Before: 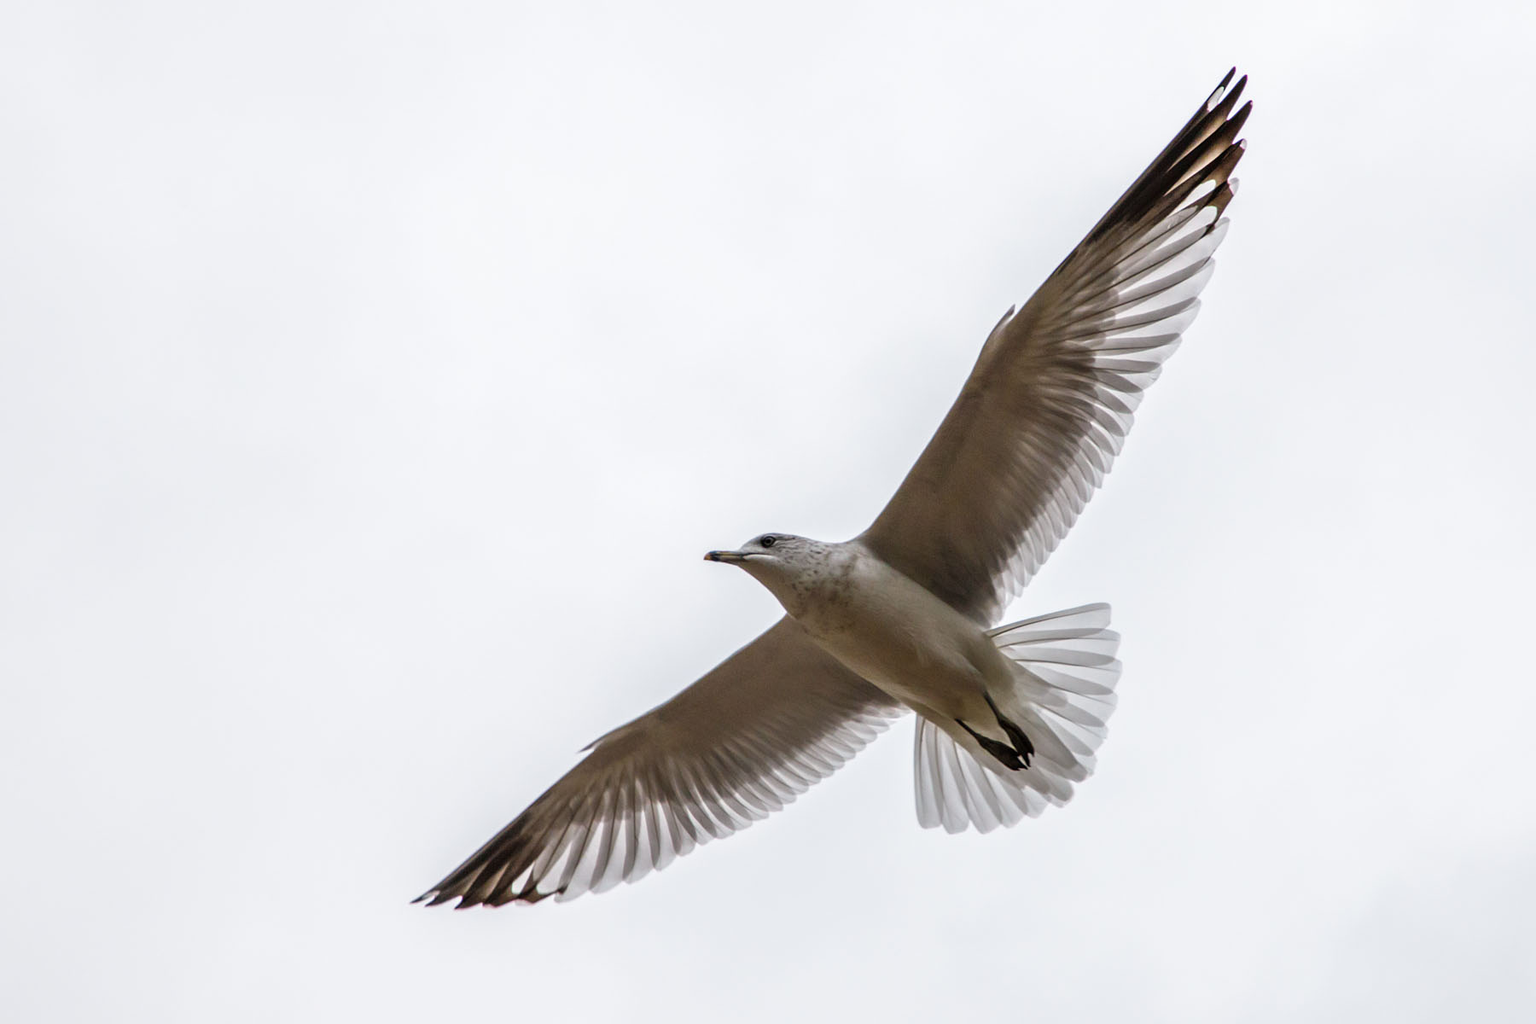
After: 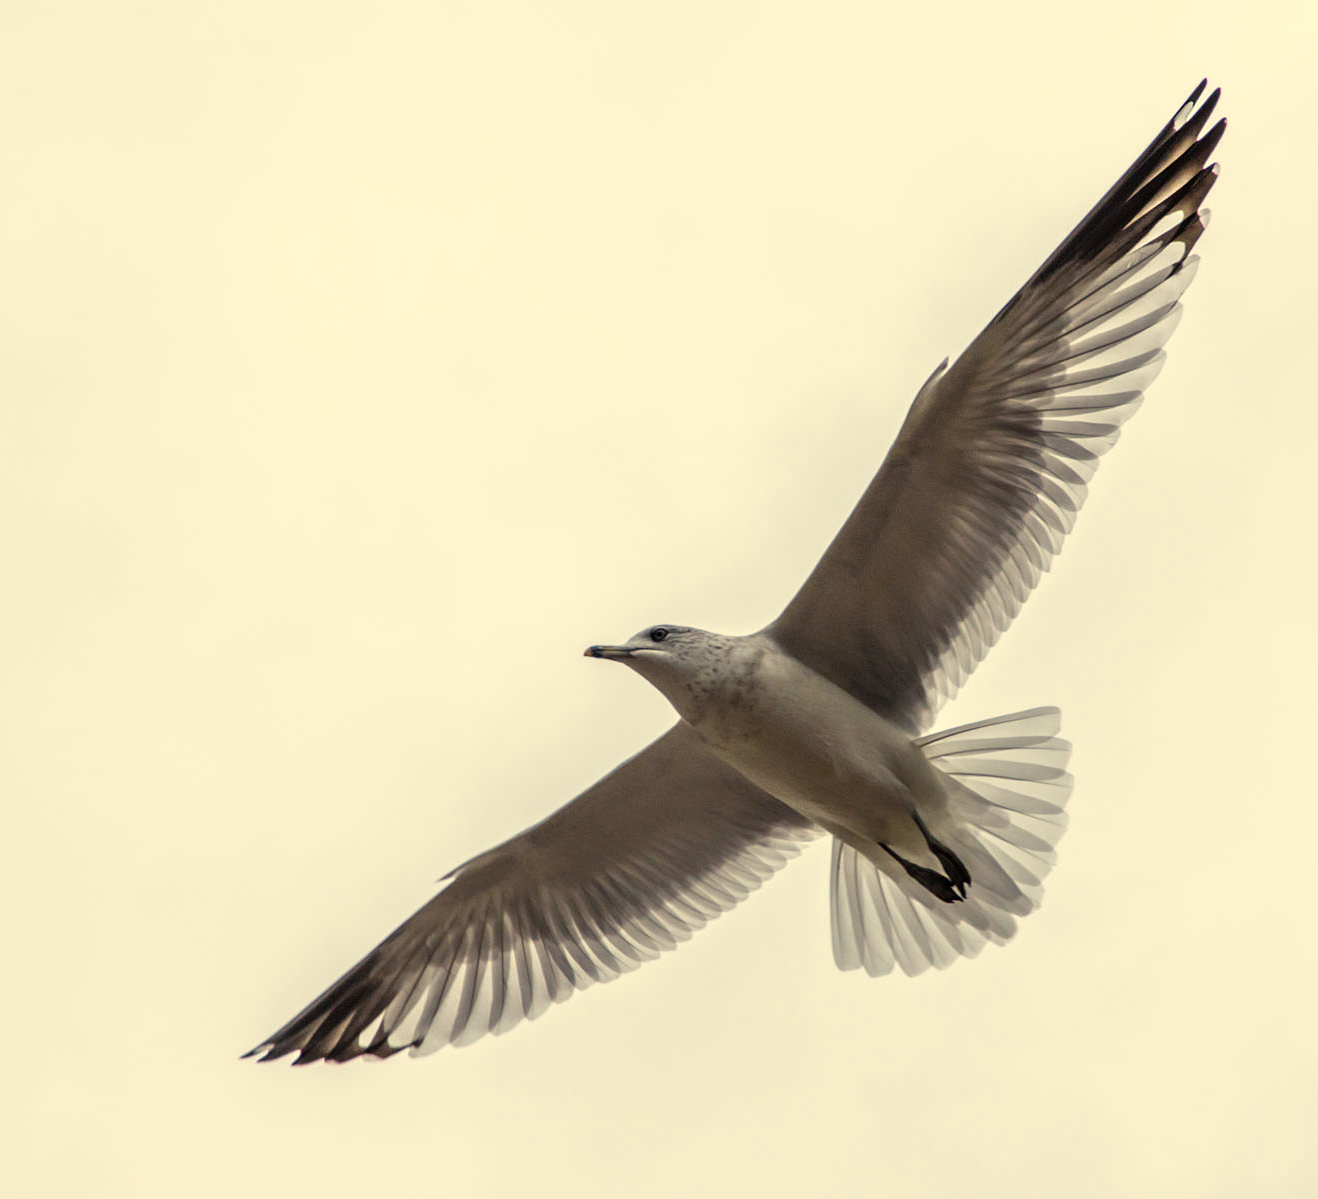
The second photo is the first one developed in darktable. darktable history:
crop: left 13.443%, right 13.31%
color balance rgb: shadows lift › chroma 2%, shadows lift › hue 263°, highlights gain › chroma 8%, highlights gain › hue 84°, linear chroma grading › global chroma -15%, saturation formula JzAzBz (2021)
rotate and perspective: automatic cropping original format, crop left 0, crop top 0
